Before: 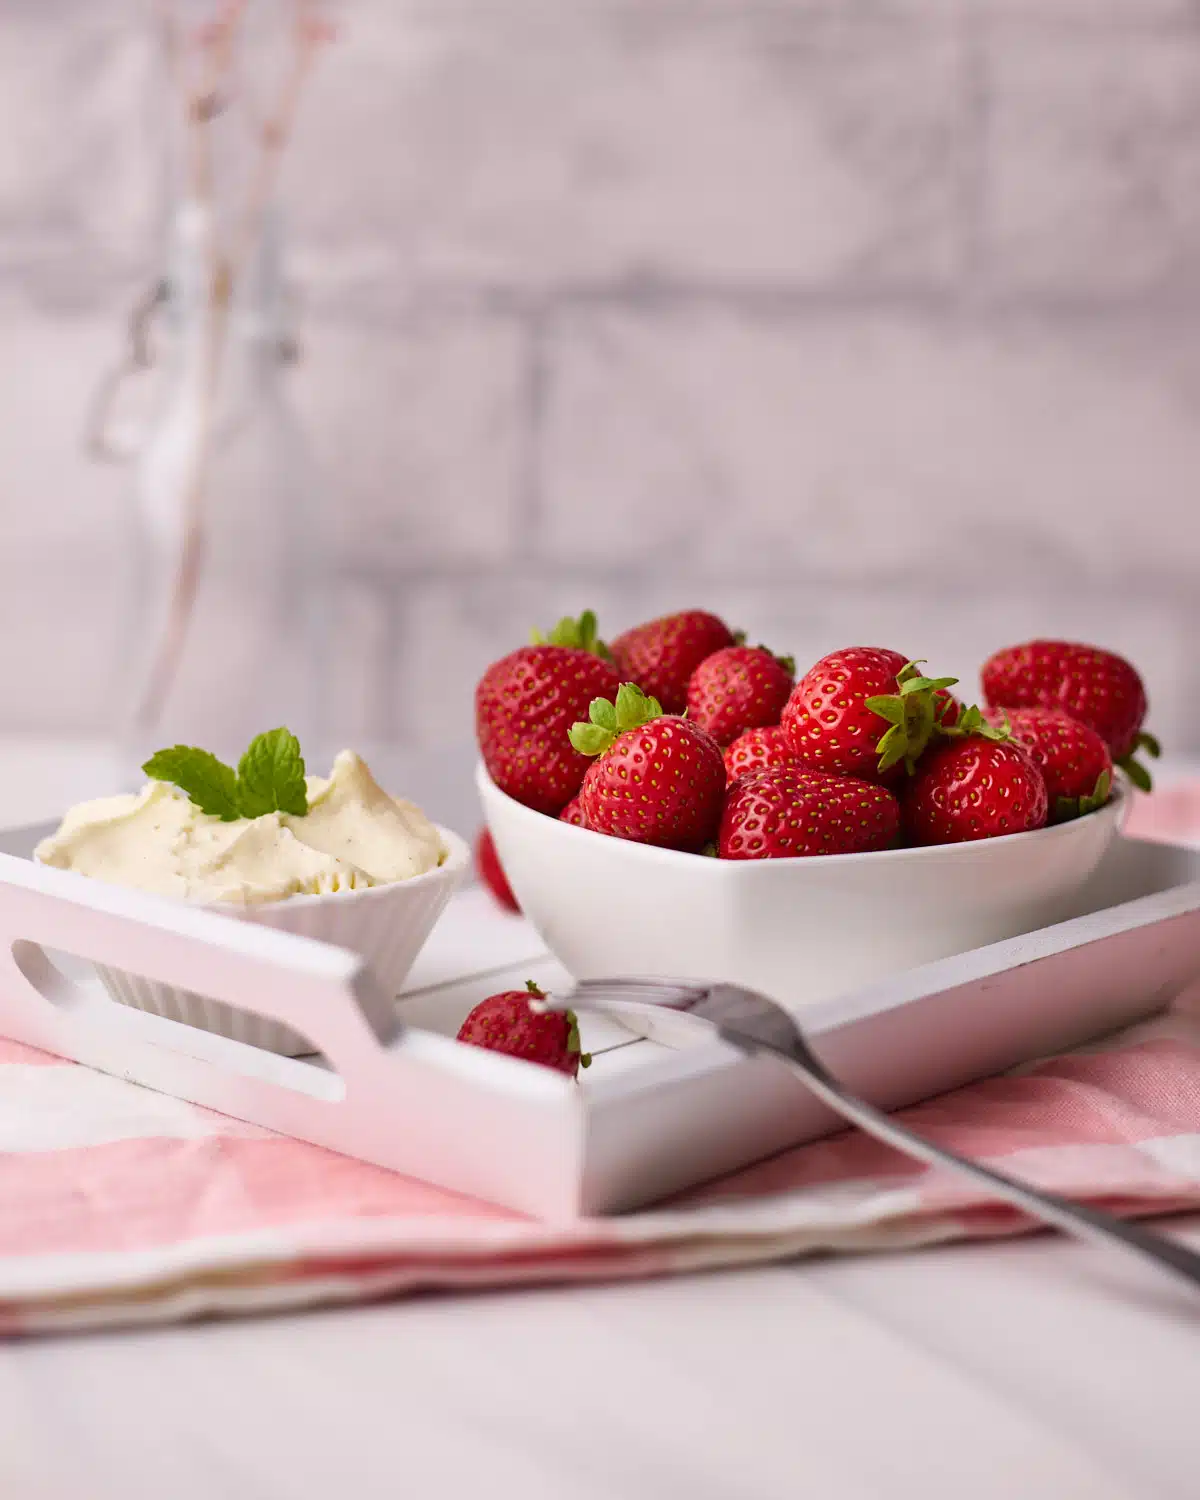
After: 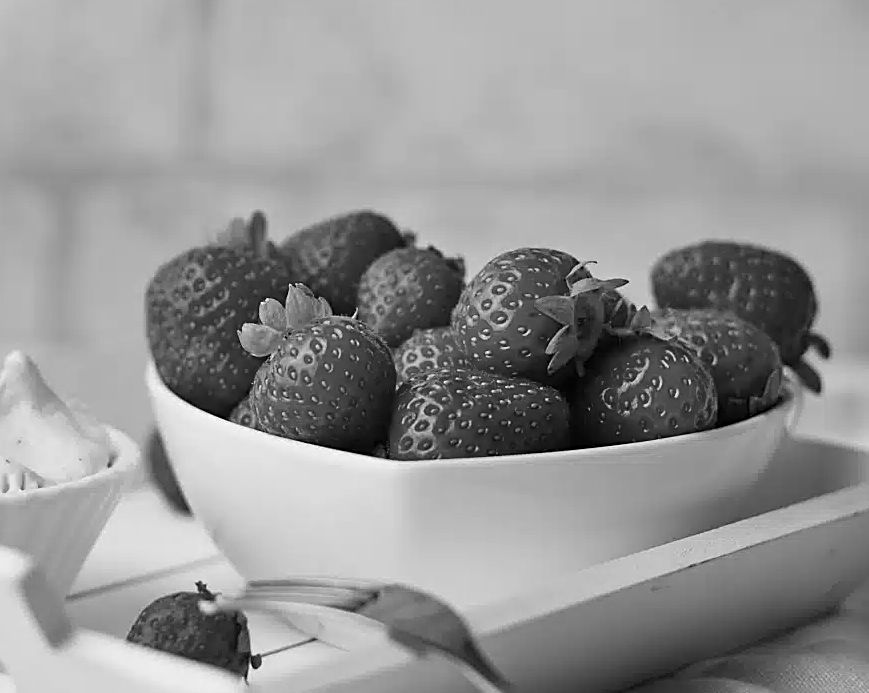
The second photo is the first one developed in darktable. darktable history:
crop and rotate: left 27.515%, top 26.693%, bottom 27.104%
color calibration: output gray [0.267, 0.423, 0.261, 0], illuminant as shot in camera, x 0.37, y 0.382, temperature 4319.05 K
sharpen: on, module defaults
